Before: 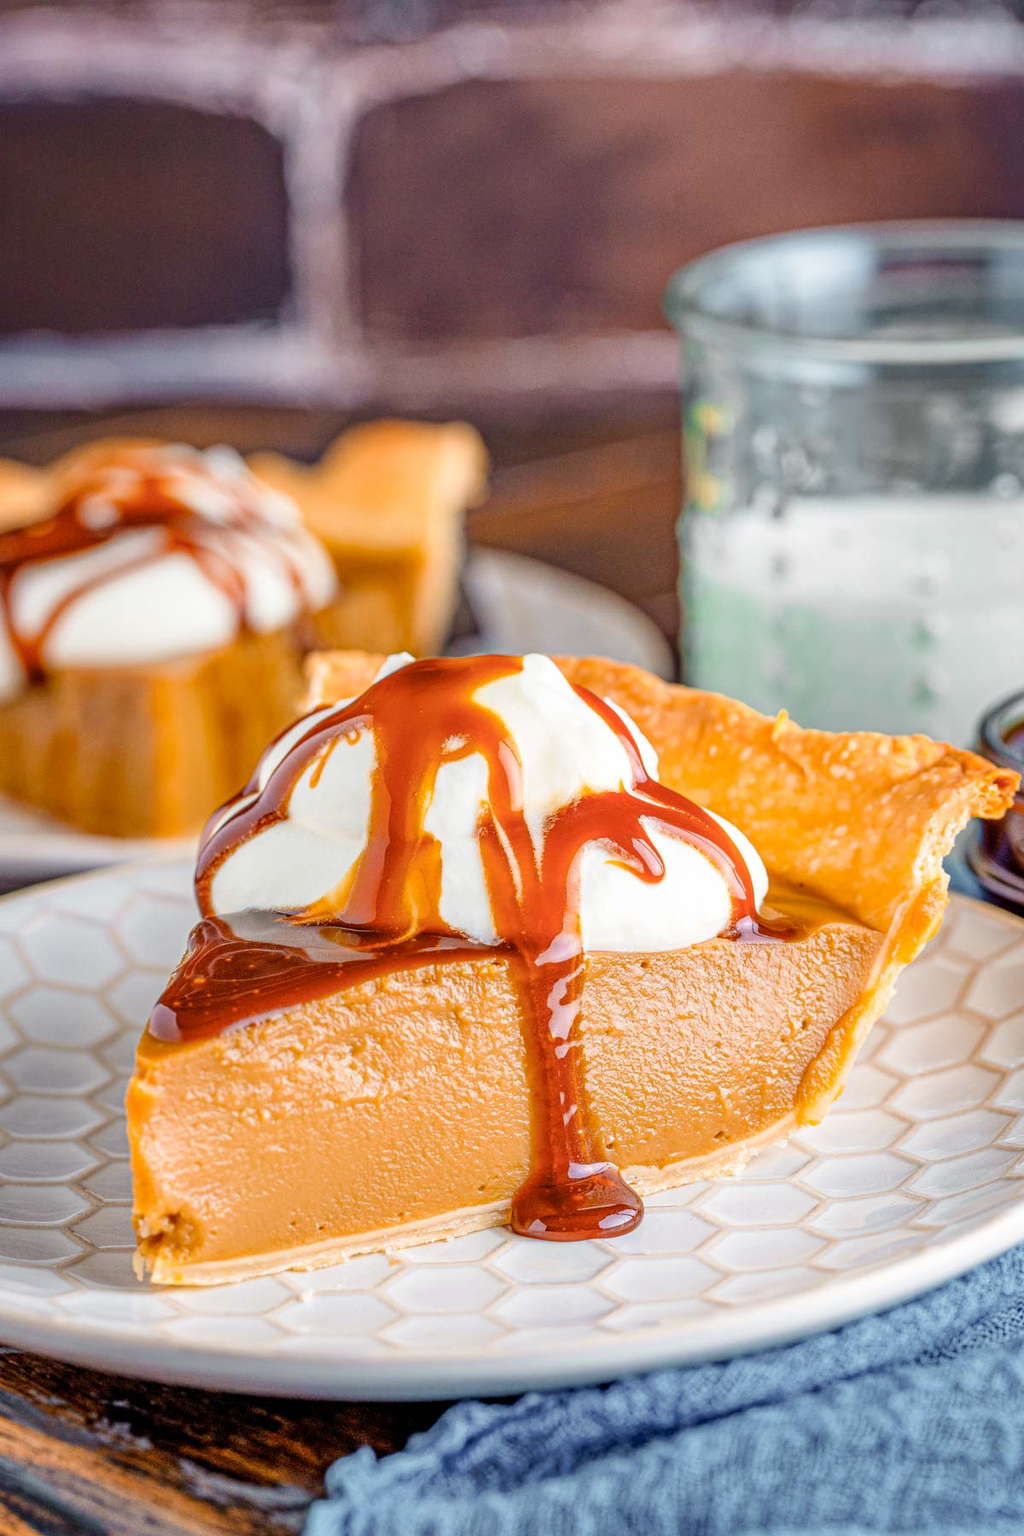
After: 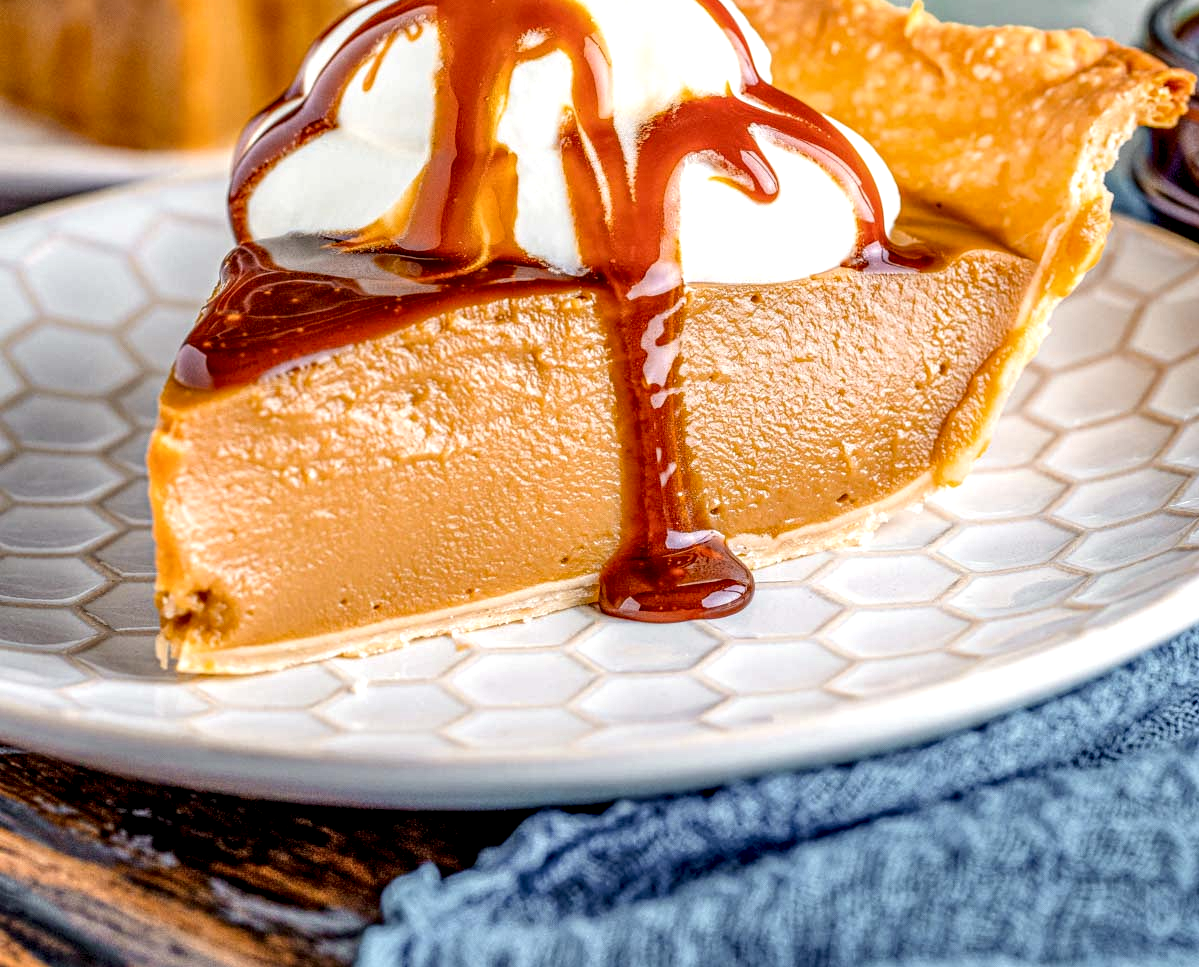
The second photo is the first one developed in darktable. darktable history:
crop and rotate: top 46.237%
local contrast: detail 160%
